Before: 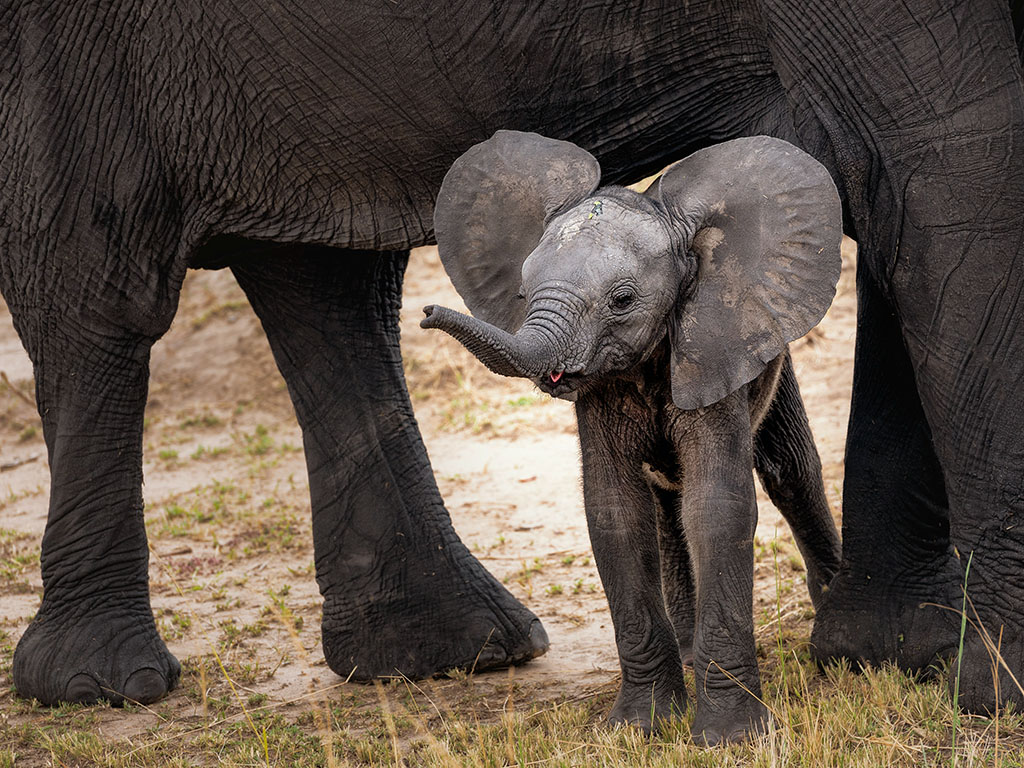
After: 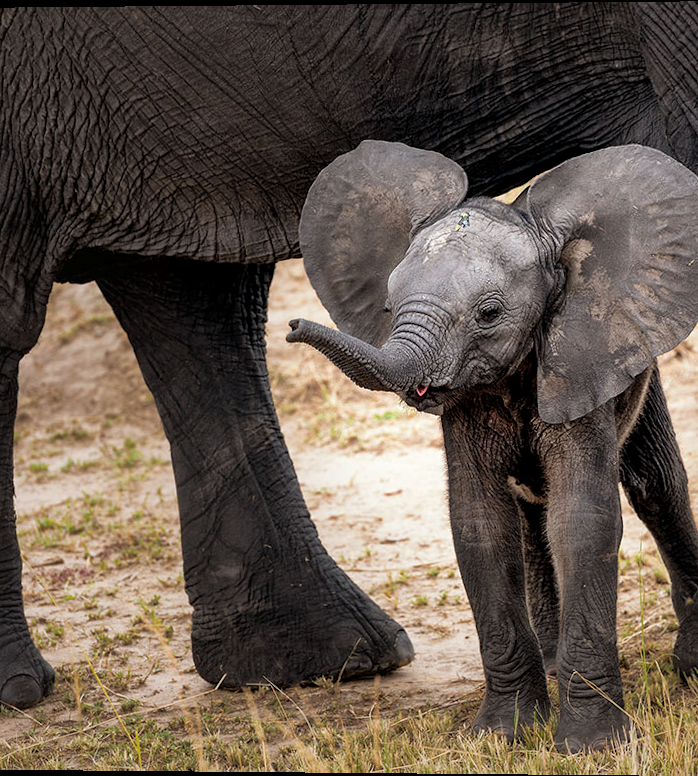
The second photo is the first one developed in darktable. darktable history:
local contrast: mode bilateral grid, contrast 20, coarseness 50, detail 130%, midtone range 0.2
crop and rotate: left 13.409%, right 19.924%
rotate and perspective: lens shift (vertical) 0.048, lens shift (horizontal) -0.024, automatic cropping off
